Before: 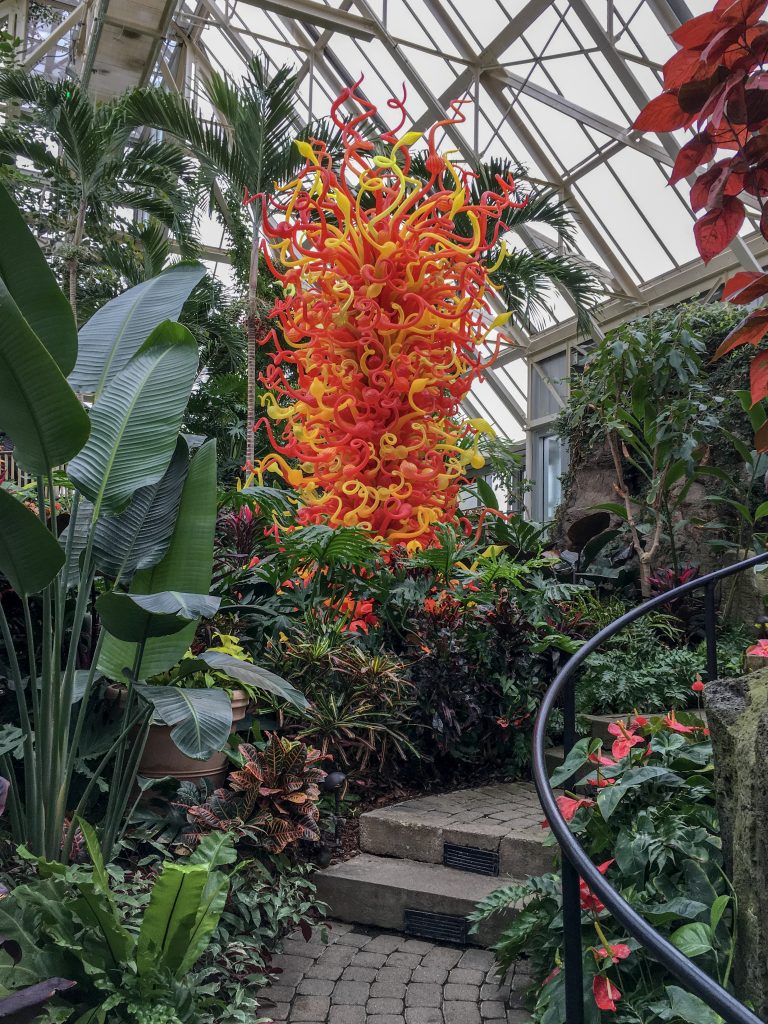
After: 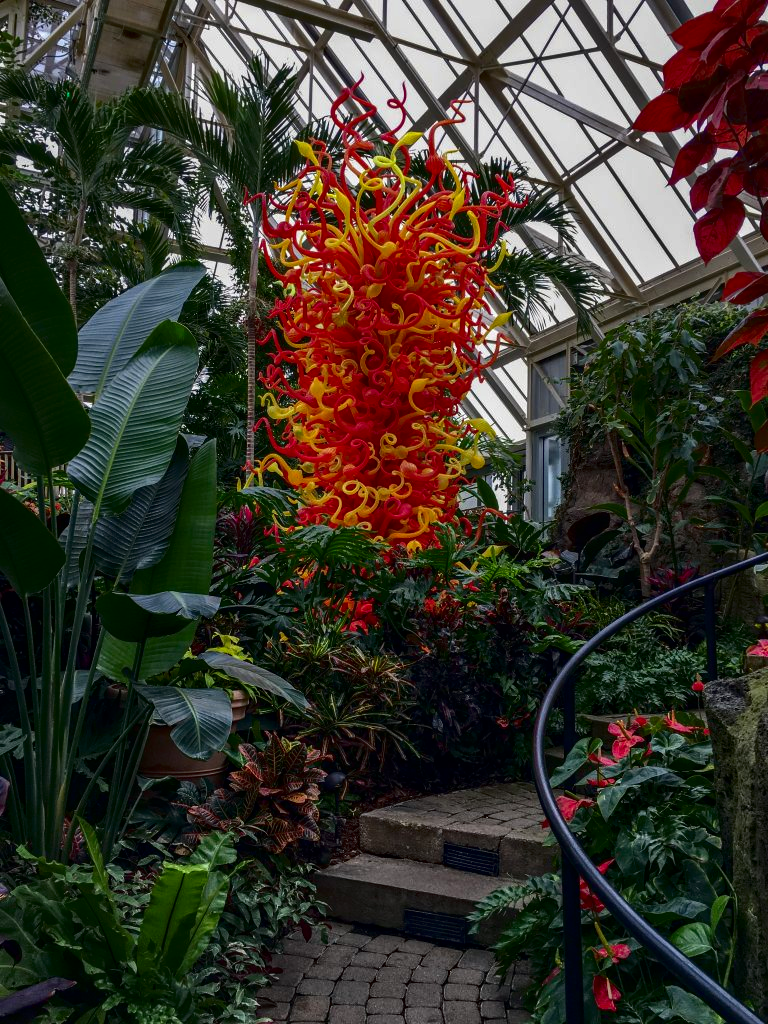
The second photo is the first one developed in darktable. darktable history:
contrast brightness saturation: contrast 0.097, brightness -0.267, saturation 0.145
haze removal: compatibility mode true, adaptive false
